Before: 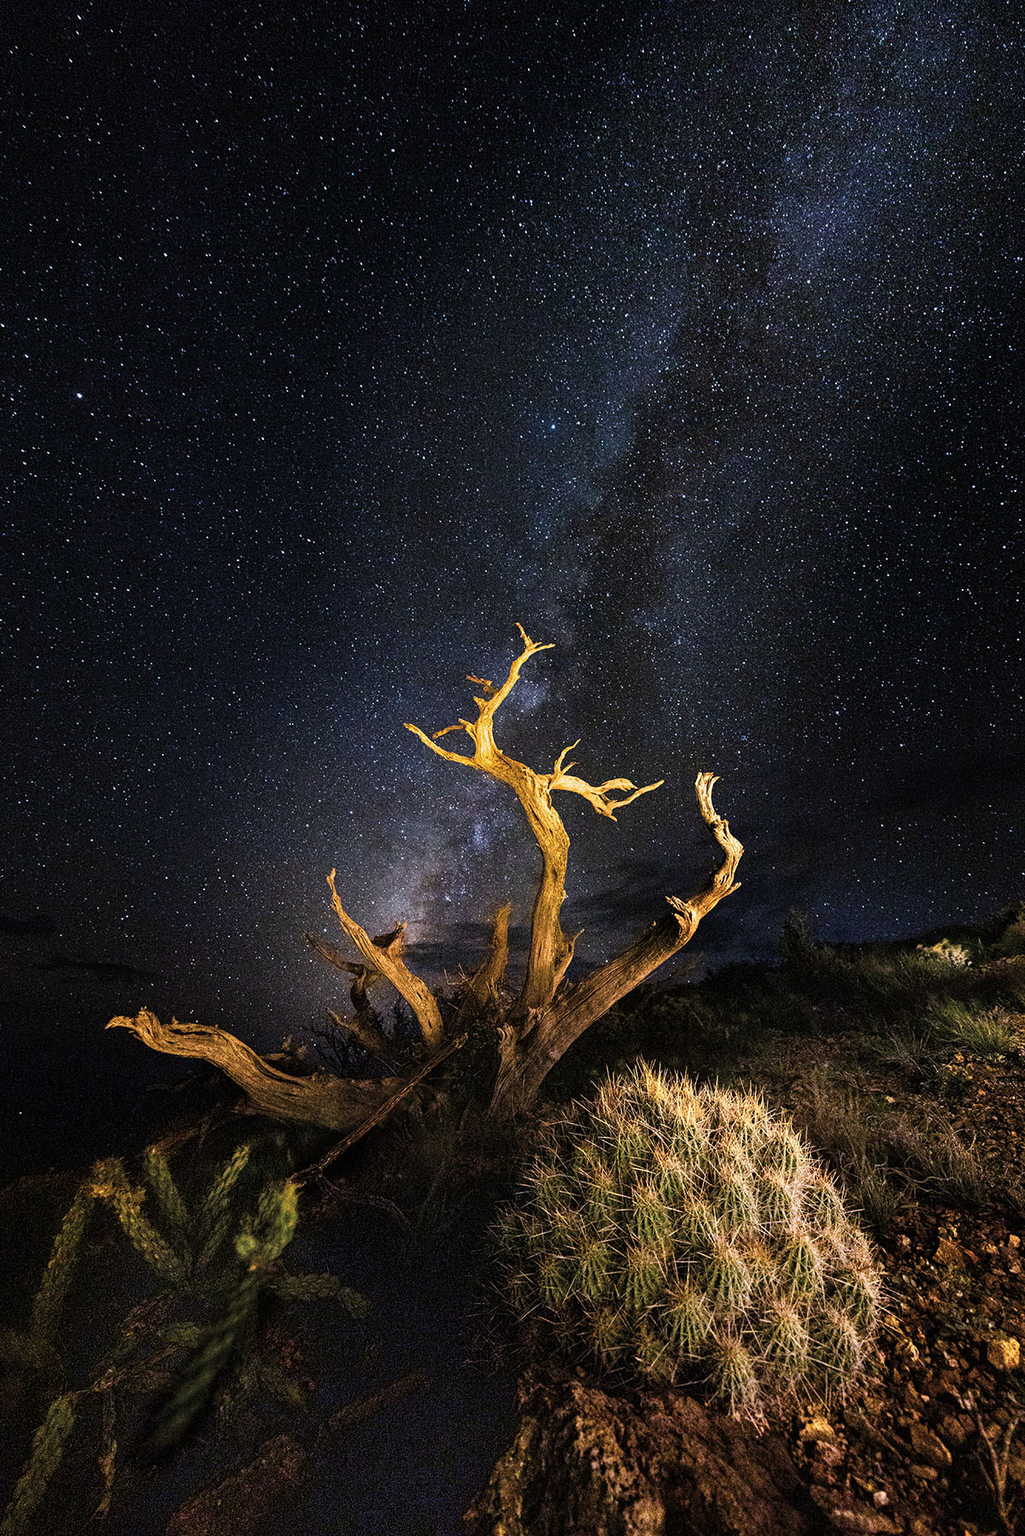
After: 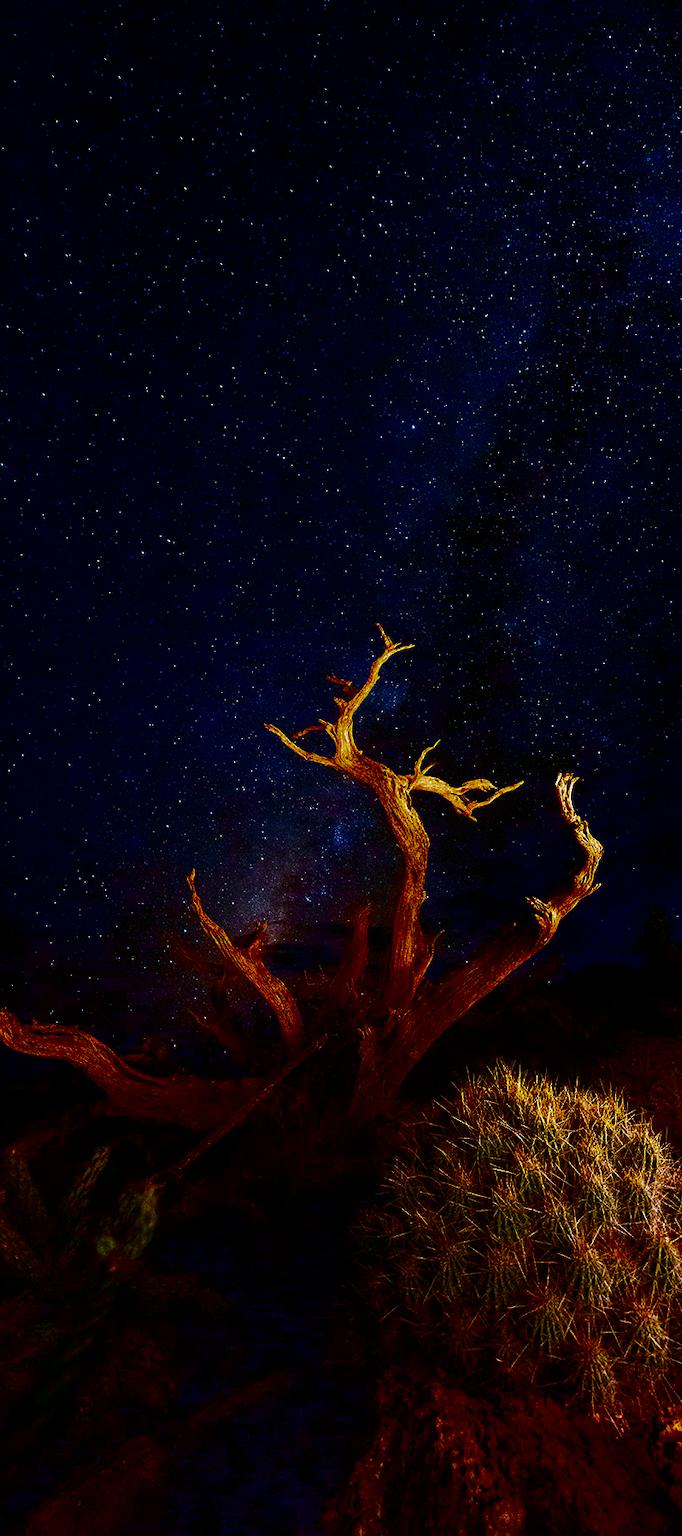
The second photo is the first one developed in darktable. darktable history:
crop and rotate: left 13.732%, right 19.645%
contrast brightness saturation: brightness -0.981, saturation 0.981
